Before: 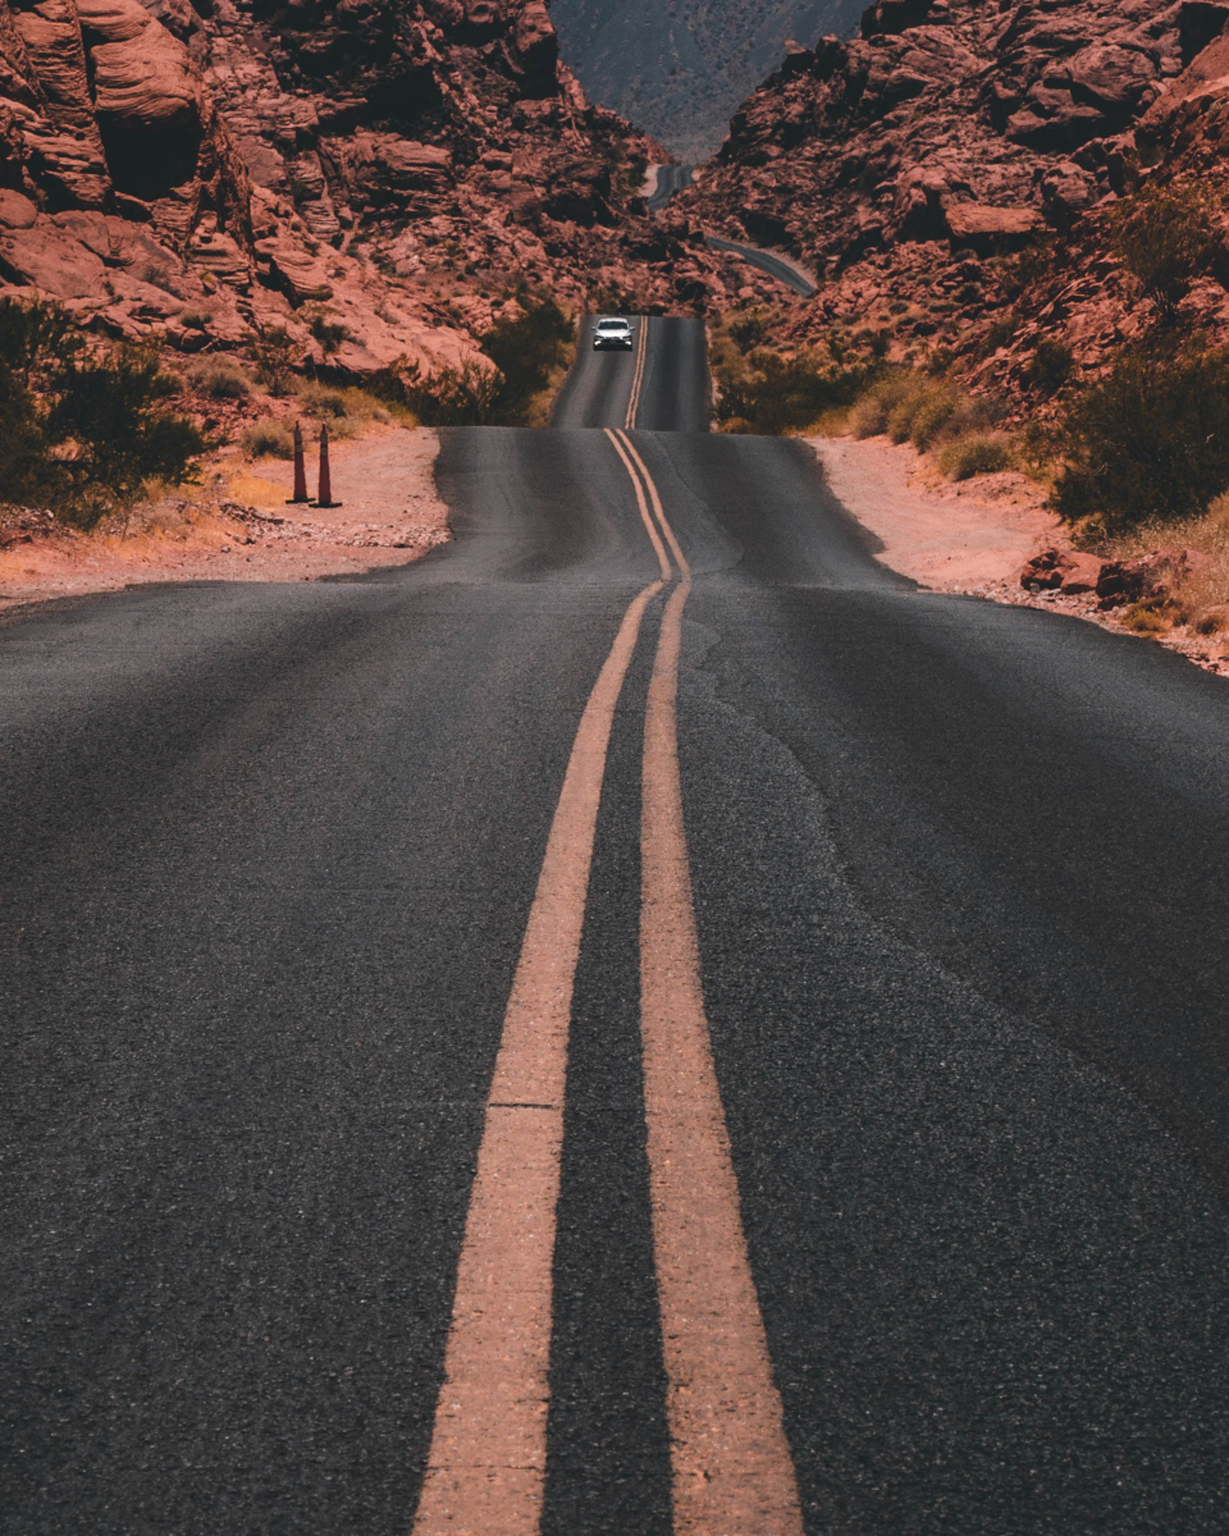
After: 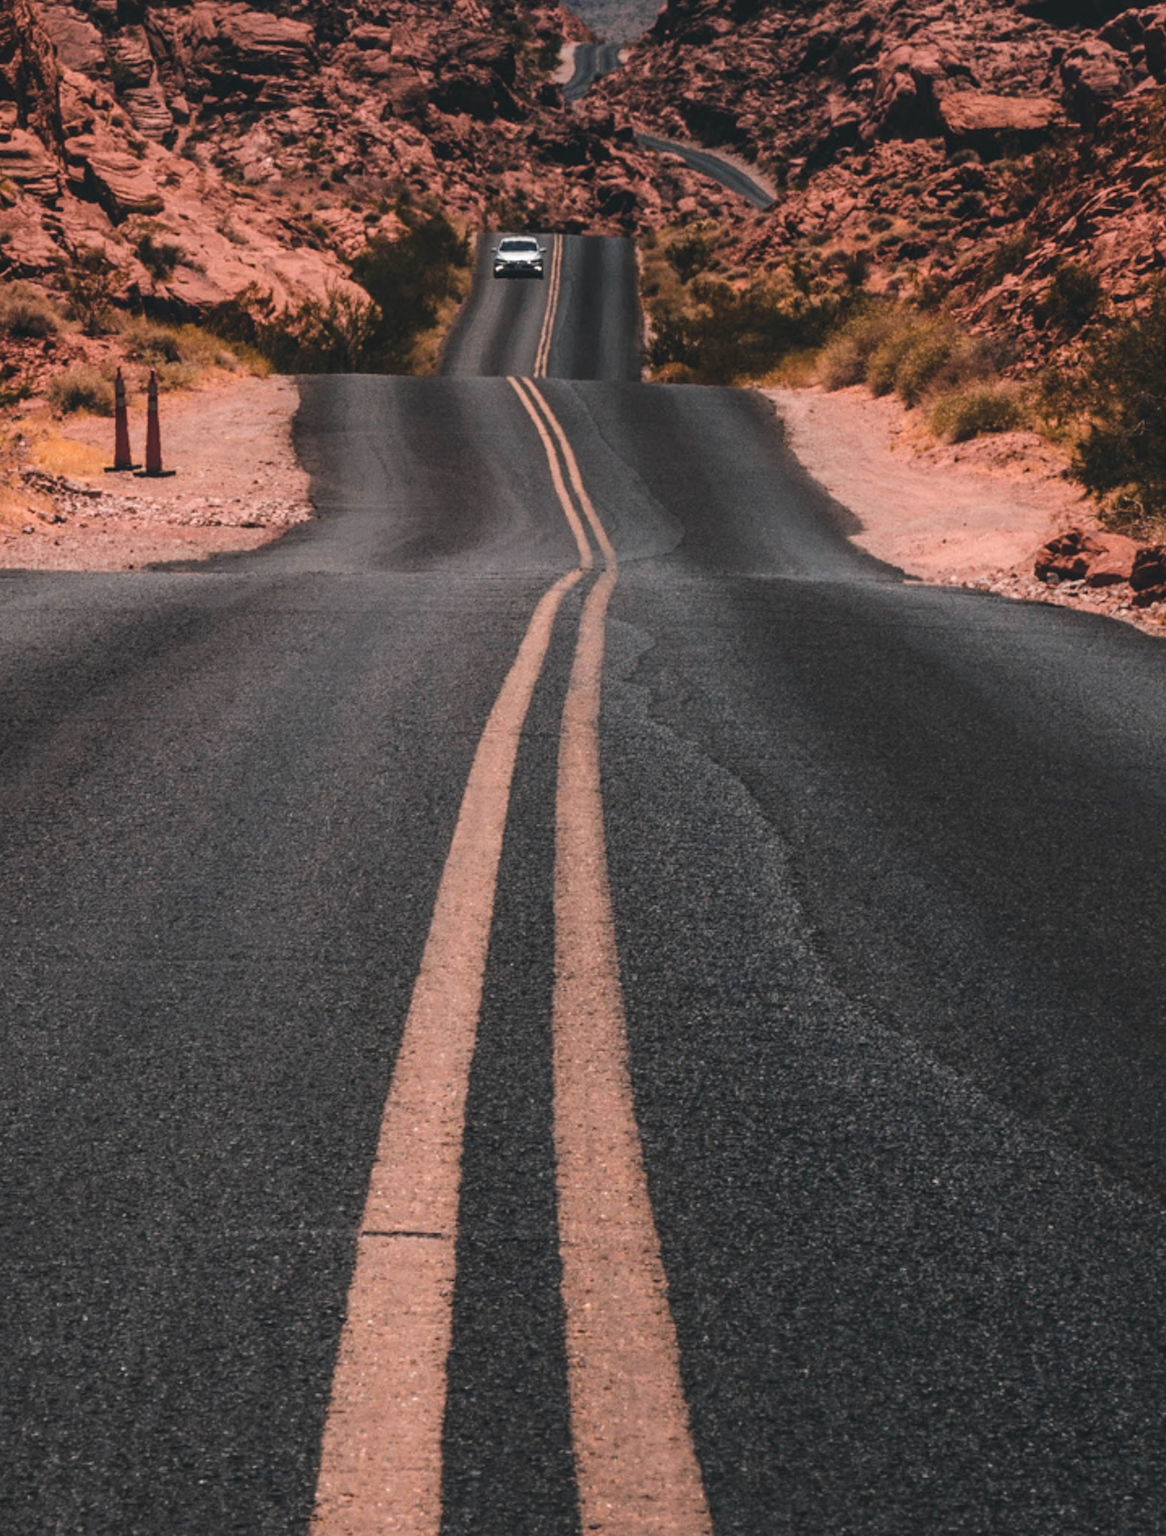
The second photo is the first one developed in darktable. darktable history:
crop: left 16.572%, top 8.551%, right 8.409%, bottom 12.456%
local contrast: on, module defaults
